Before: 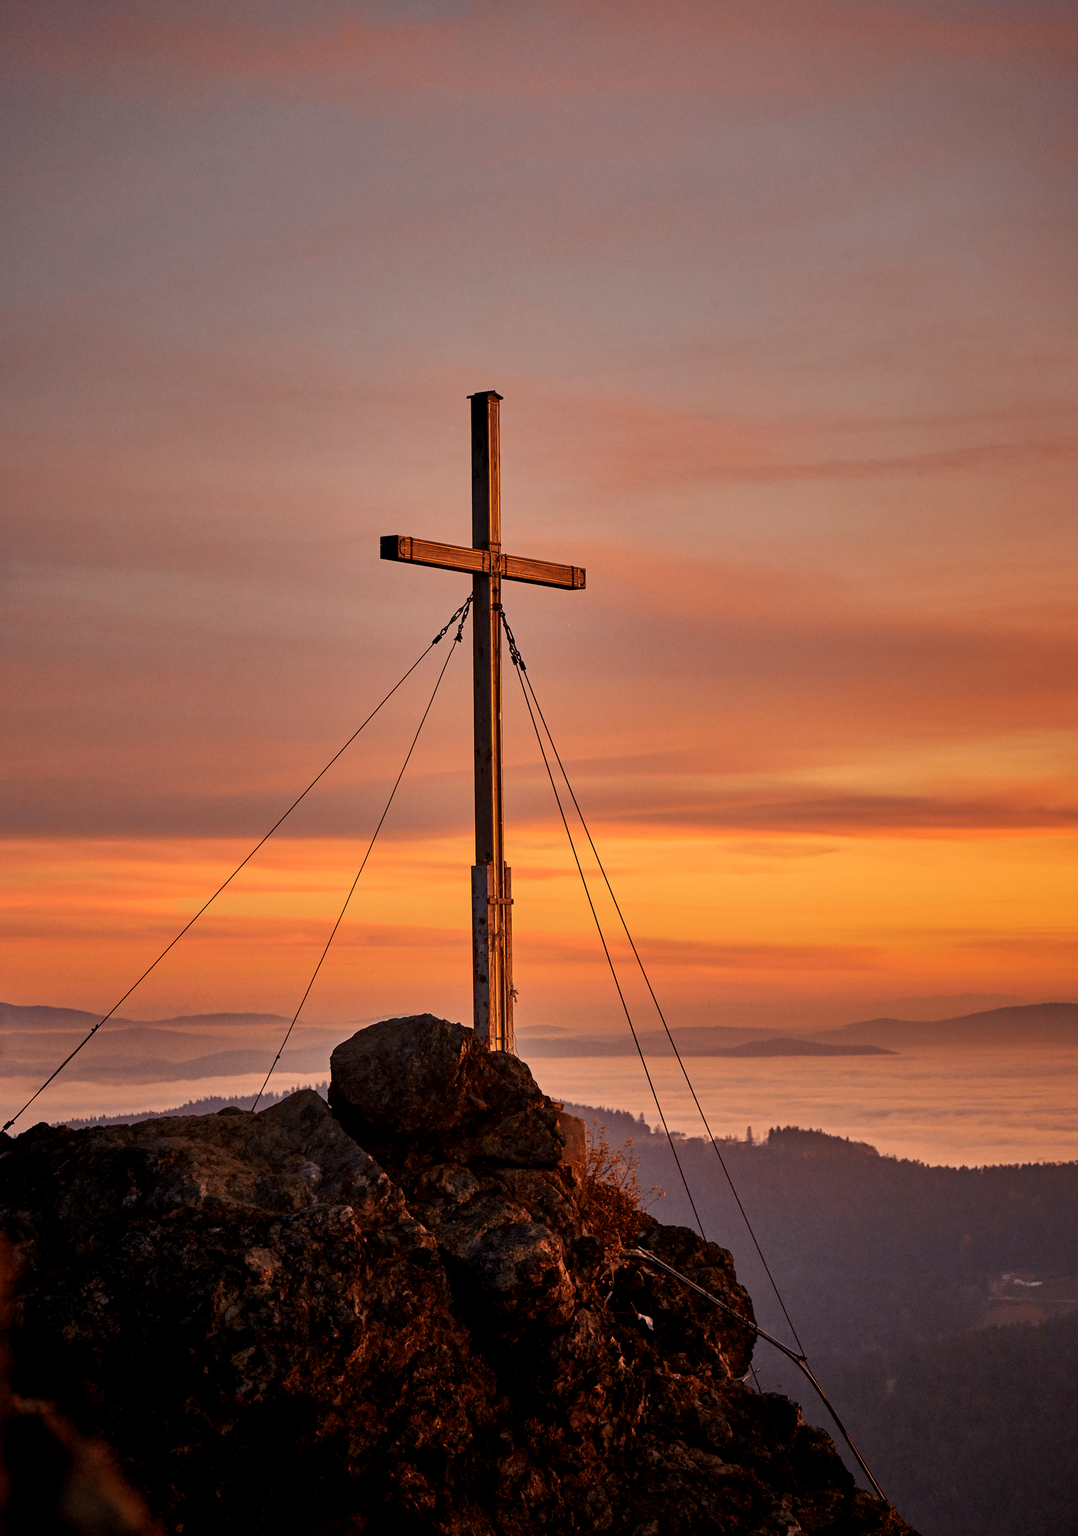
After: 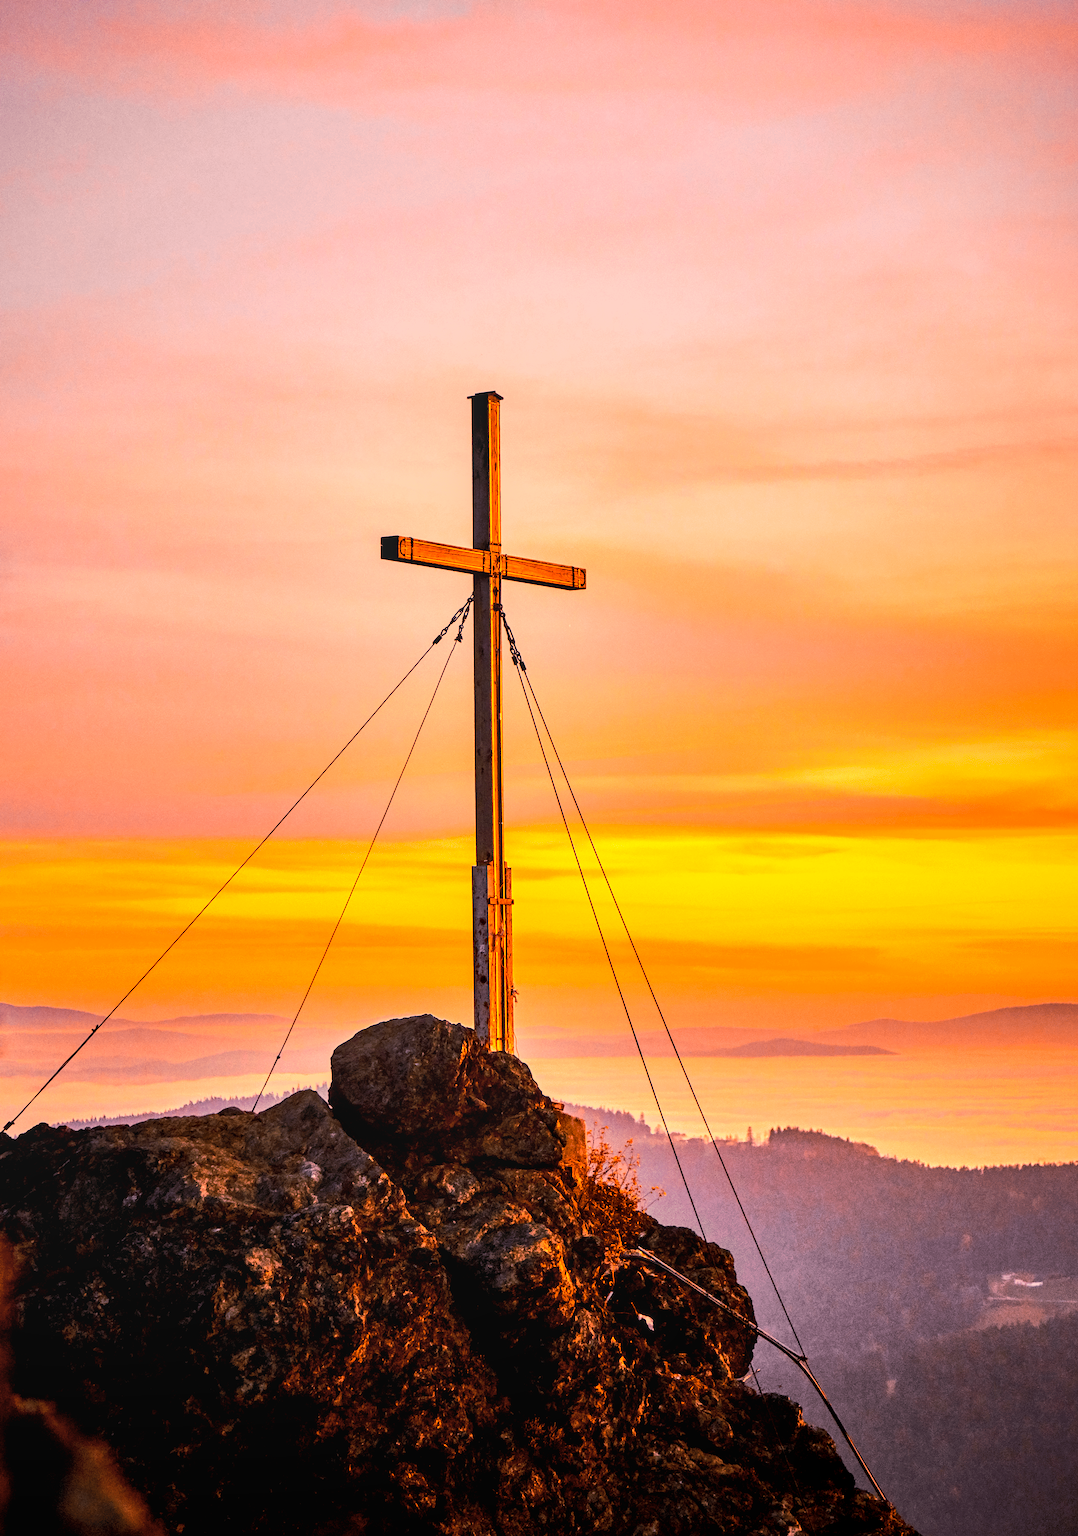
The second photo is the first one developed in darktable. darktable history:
local contrast: on, module defaults
exposure: black level correction 0, exposure 1.2 EV, compensate highlight preservation false
color balance rgb: perceptual saturation grading › global saturation 34.05%, global vibrance 5.56%
rgb curve: curves: ch0 [(0, 0) (0.284, 0.292) (0.505, 0.644) (1, 1)]; ch1 [(0, 0) (0.284, 0.292) (0.505, 0.644) (1, 1)]; ch2 [(0, 0) (0.284, 0.292) (0.505, 0.644) (1, 1)], compensate middle gray true
